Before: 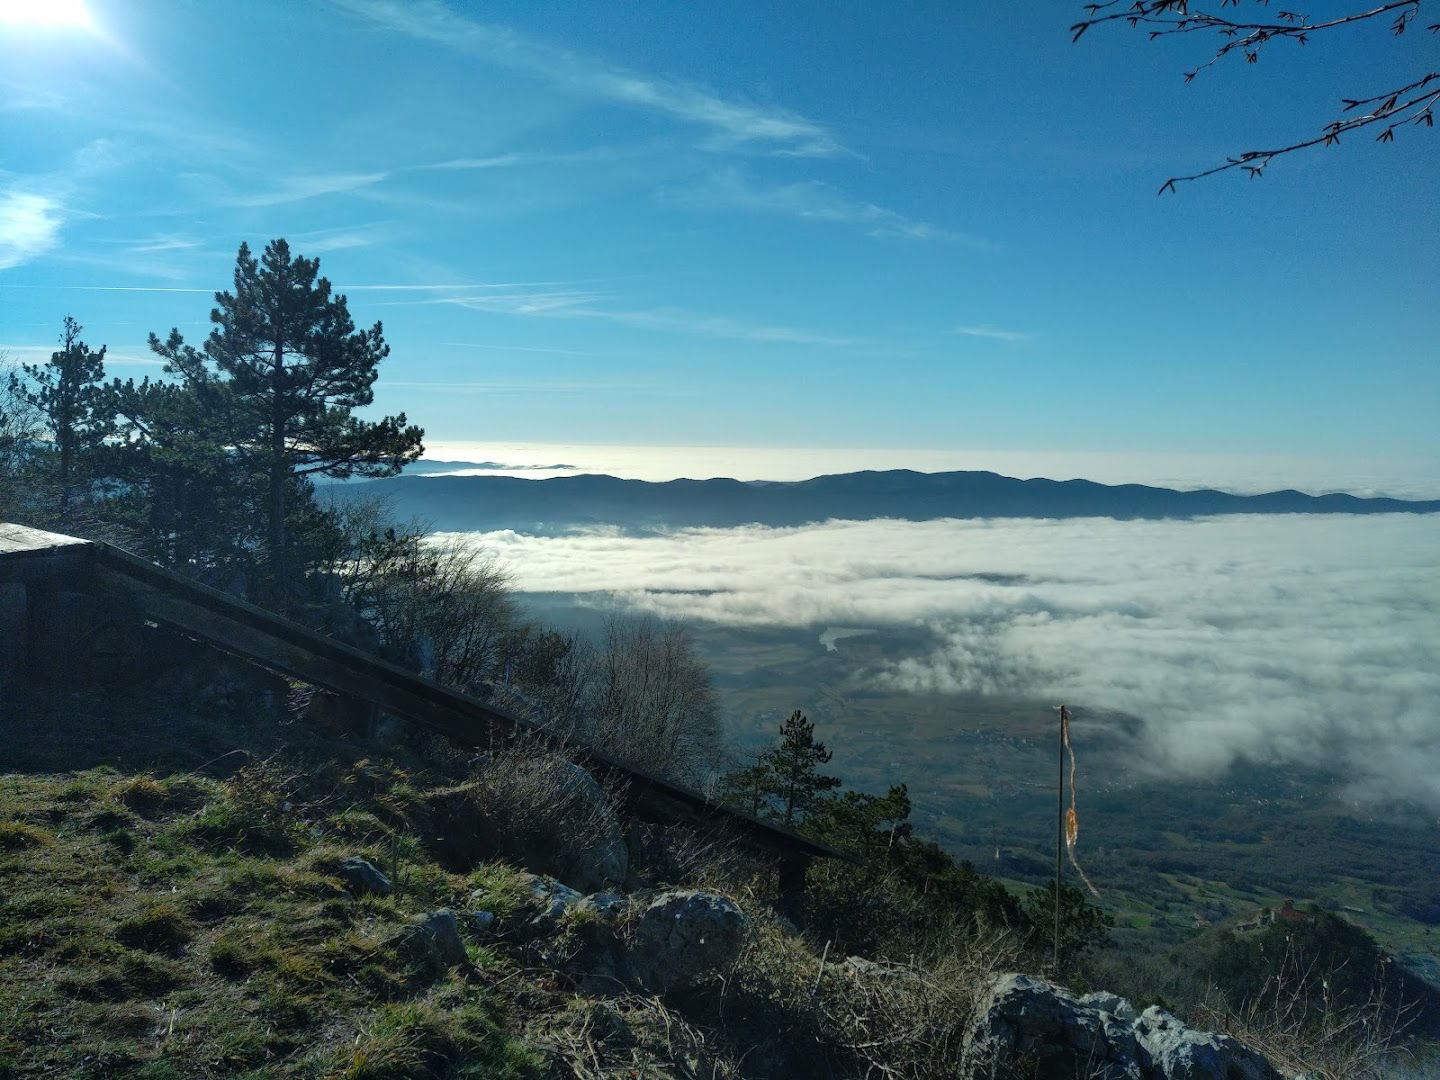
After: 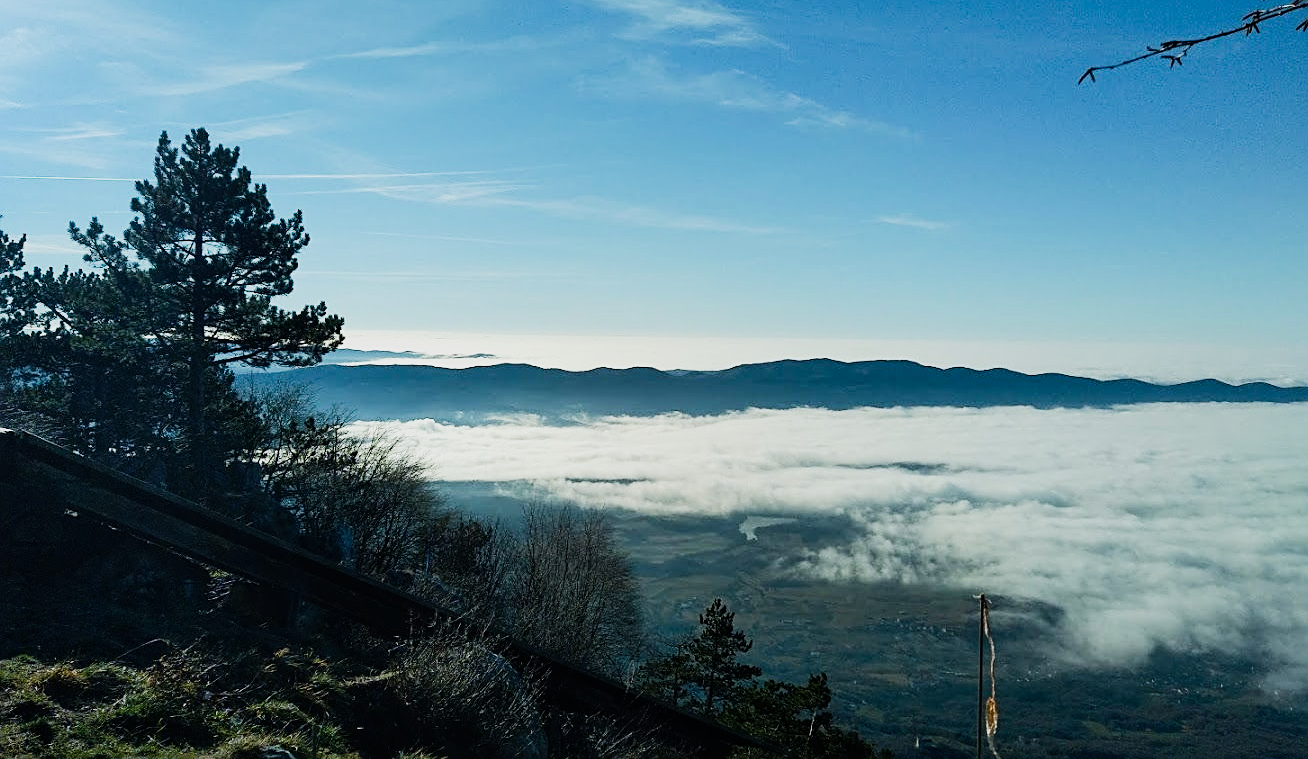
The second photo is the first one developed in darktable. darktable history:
sigmoid: on, module defaults
tone equalizer: -8 EV -0.417 EV, -7 EV -0.389 EV, -6 EV -0.333 EV, -5 EV -0.222 EV, -3 EV 0.222 EV, -2 EV 0.333 EV, -1 EV 0.389 EV, +0 EV 0.417 EV, edges refinement/feathering 500, mask exposure compensation -1.57 EV, preserve details no
sharpen: on, module defaults
crop: left 5.596%, top 10.314%, right 3.534%, bottom 19.395%
